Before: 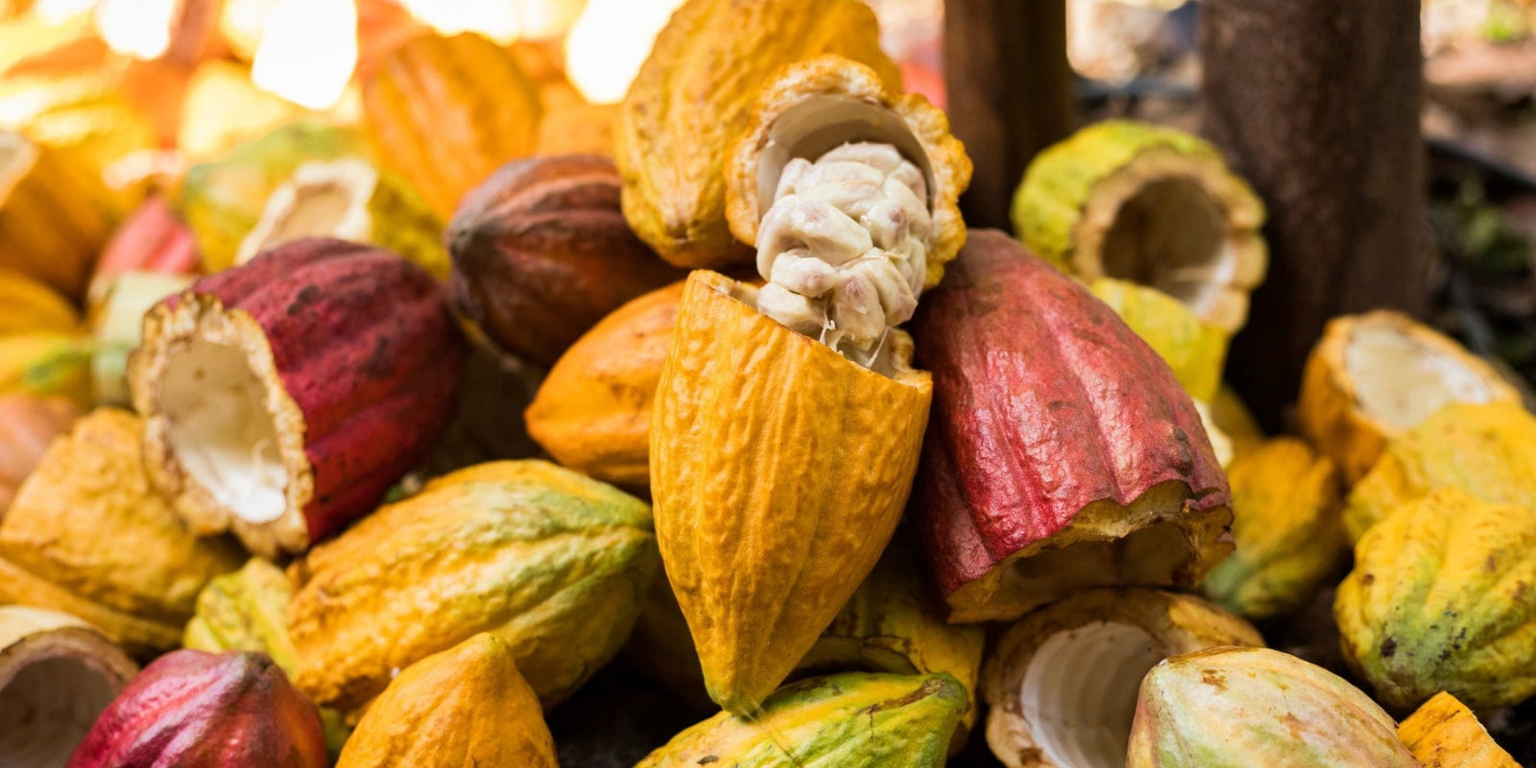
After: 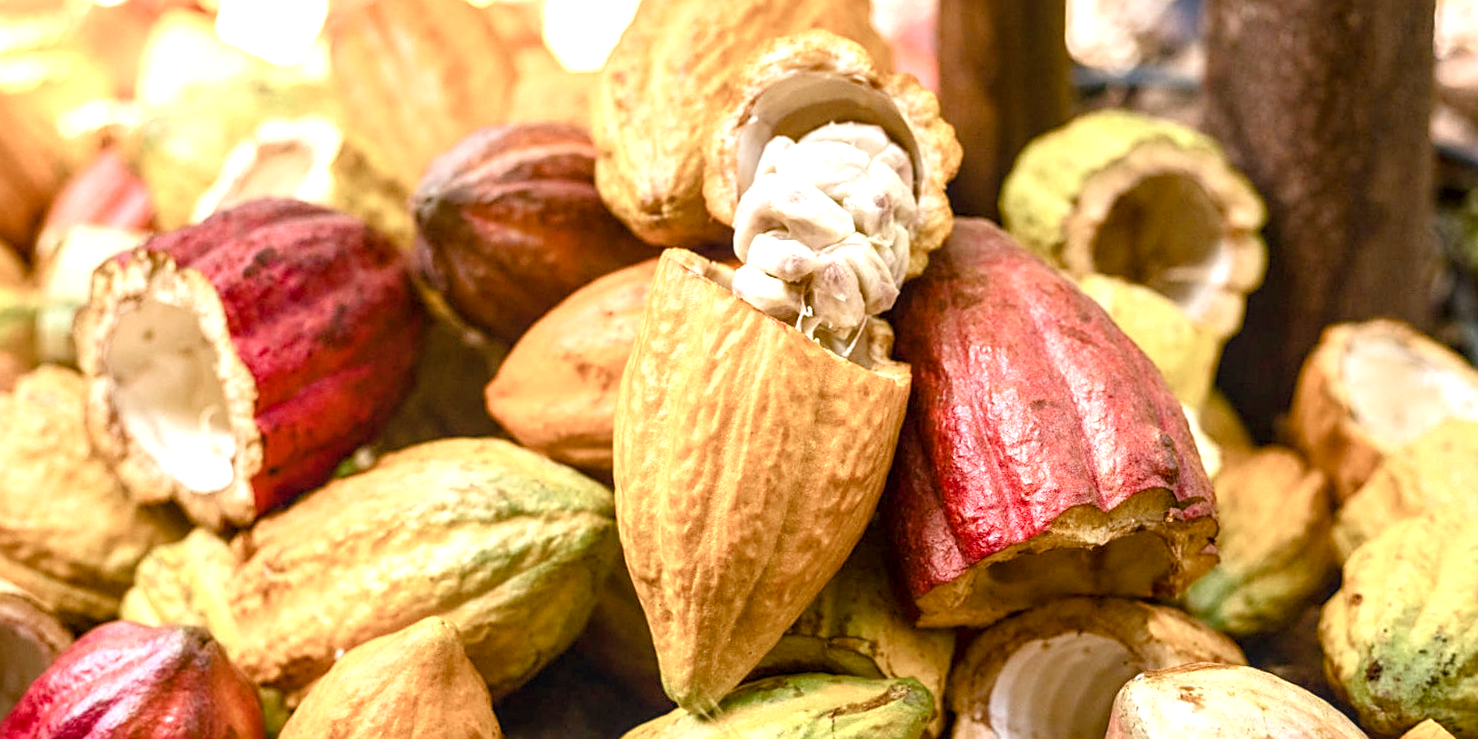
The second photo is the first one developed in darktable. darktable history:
sharpen: on, module defaults
color balance rgb: shadows lift › chroma 1%, shadows lift › hue 113°, highlights gain › chroma 0.2%, highlights gain › hue 333°, perceptual saturation grading › global saturation 20%, perceptual saturation grading › highlights -50%, perceptual saturation grading › shadows 25%, contrast -10%
crop and rotate: angle -2.38°
exposure: exposure 1 EV, compensate highlight preservation false
local contrast: on, module defaults
